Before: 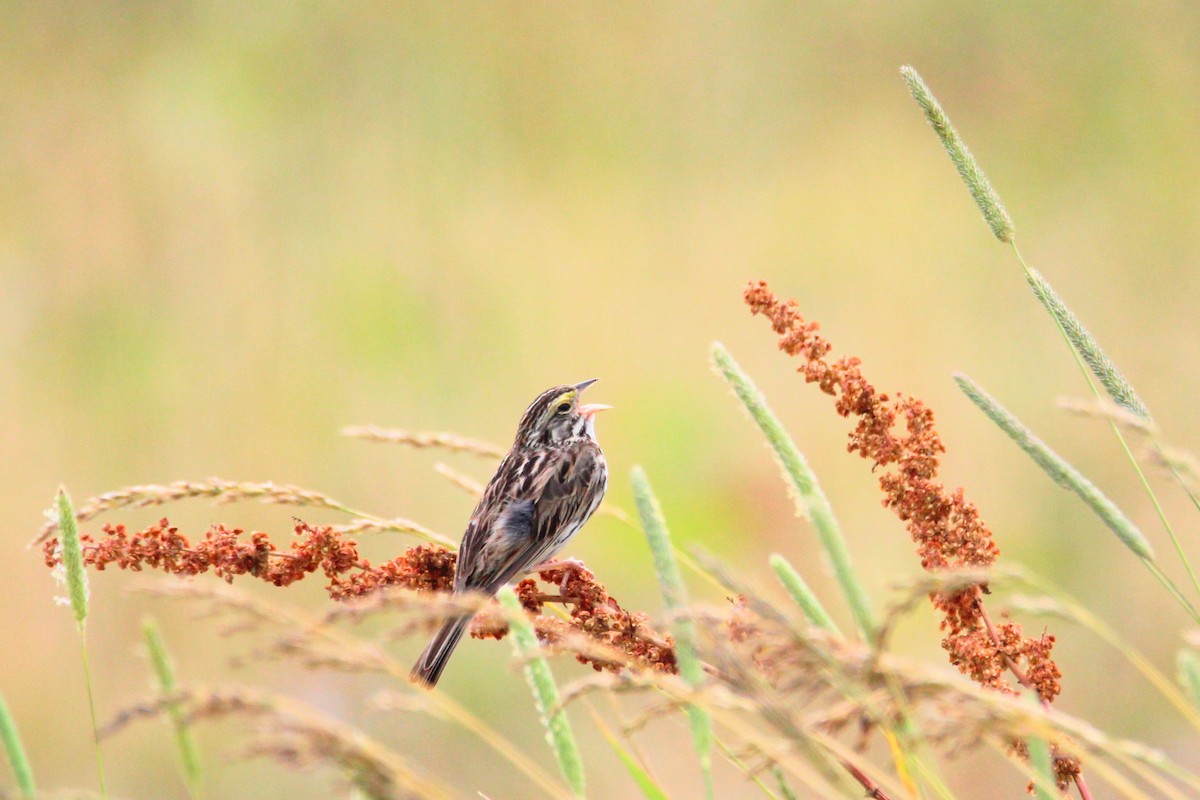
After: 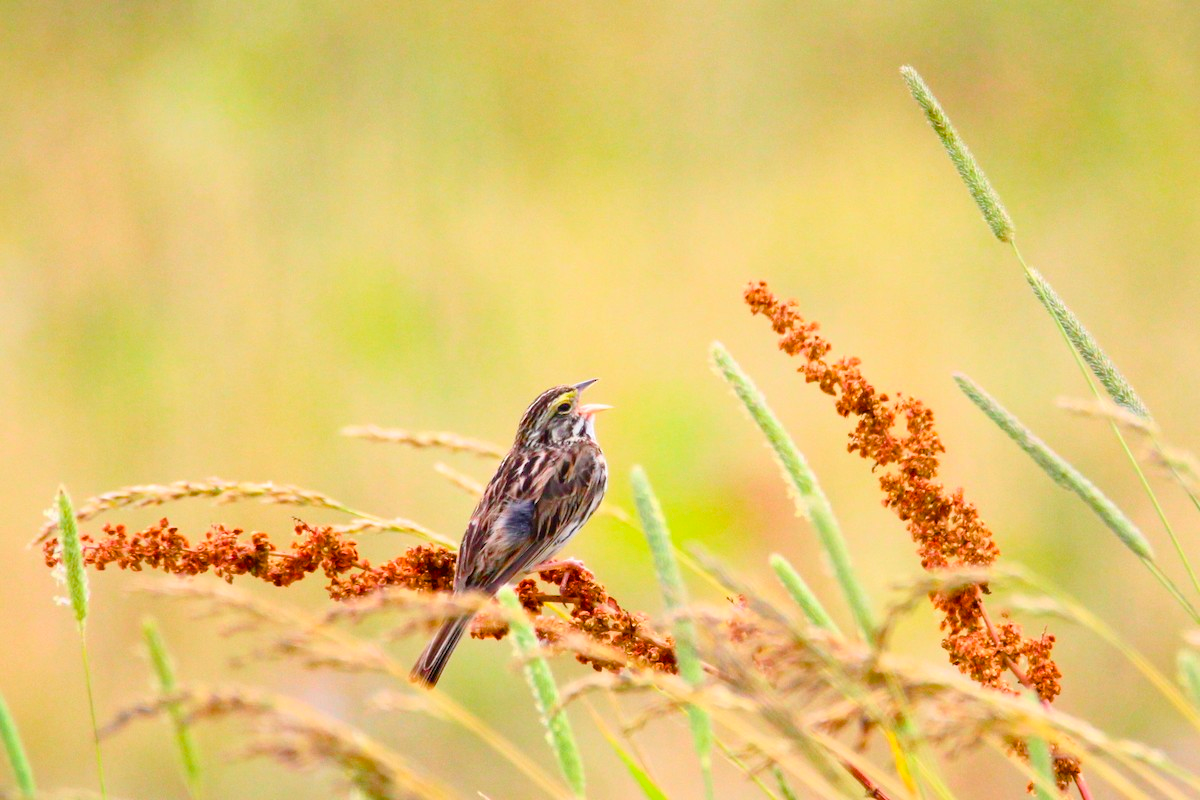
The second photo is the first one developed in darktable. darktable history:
color balance rgb: power › hue 206.92°, perceptual saturation grading › global saturation 20%, perceptual saturation grading › highlights -24.952%, perceptual saturation grading › shadows 50.225%, global vibrance 44.218%
levels: levels [0, 0.492, 0.984]
